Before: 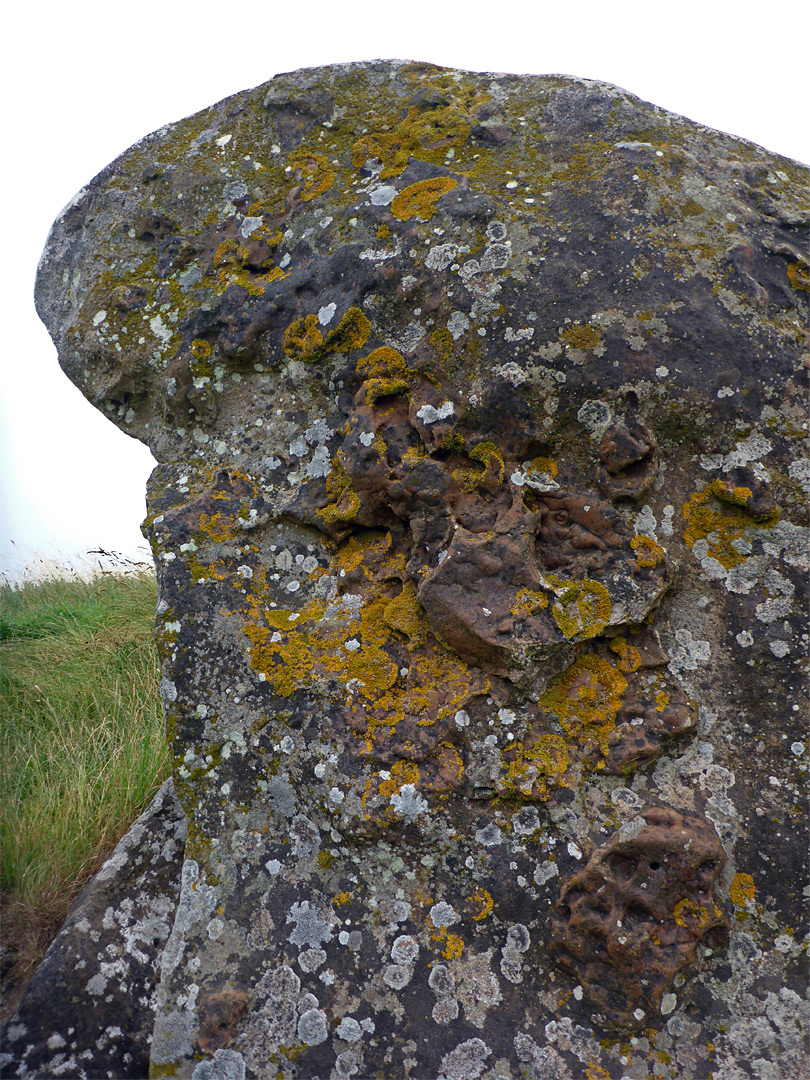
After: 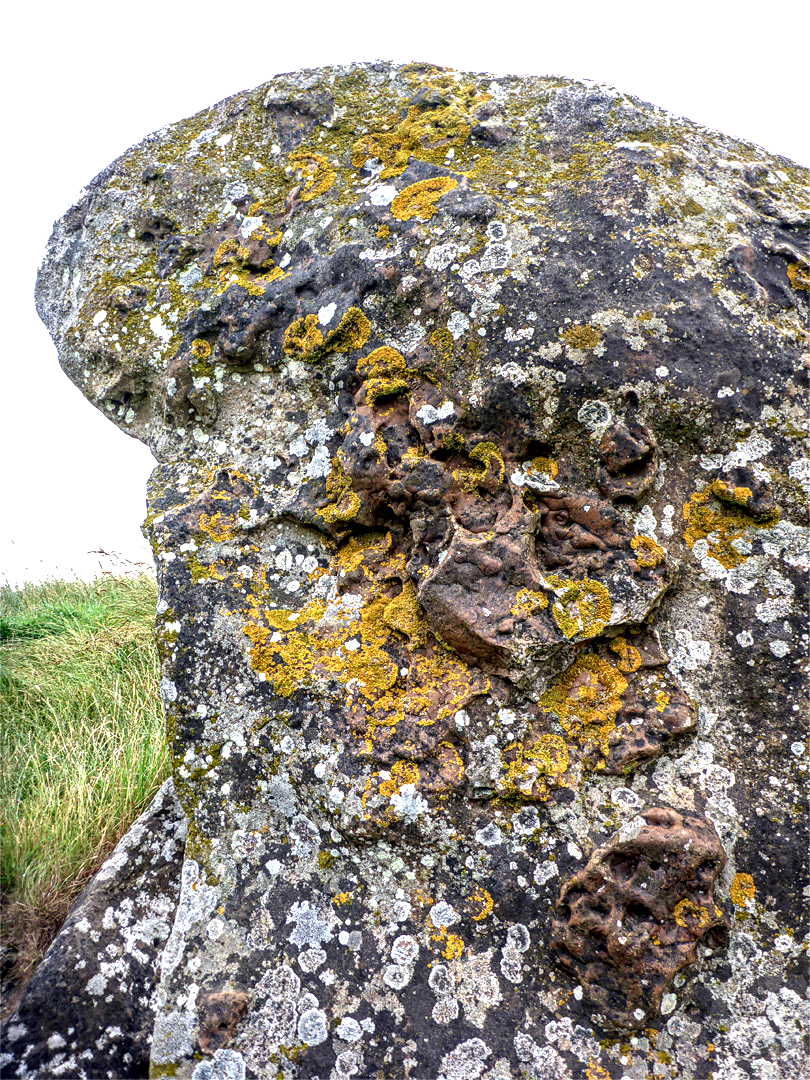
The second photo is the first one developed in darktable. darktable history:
exposure: black level correction 0, exposure 1.2 EV, compensate highlight preservation false
local contrast: highlights 19%, detail 186%
